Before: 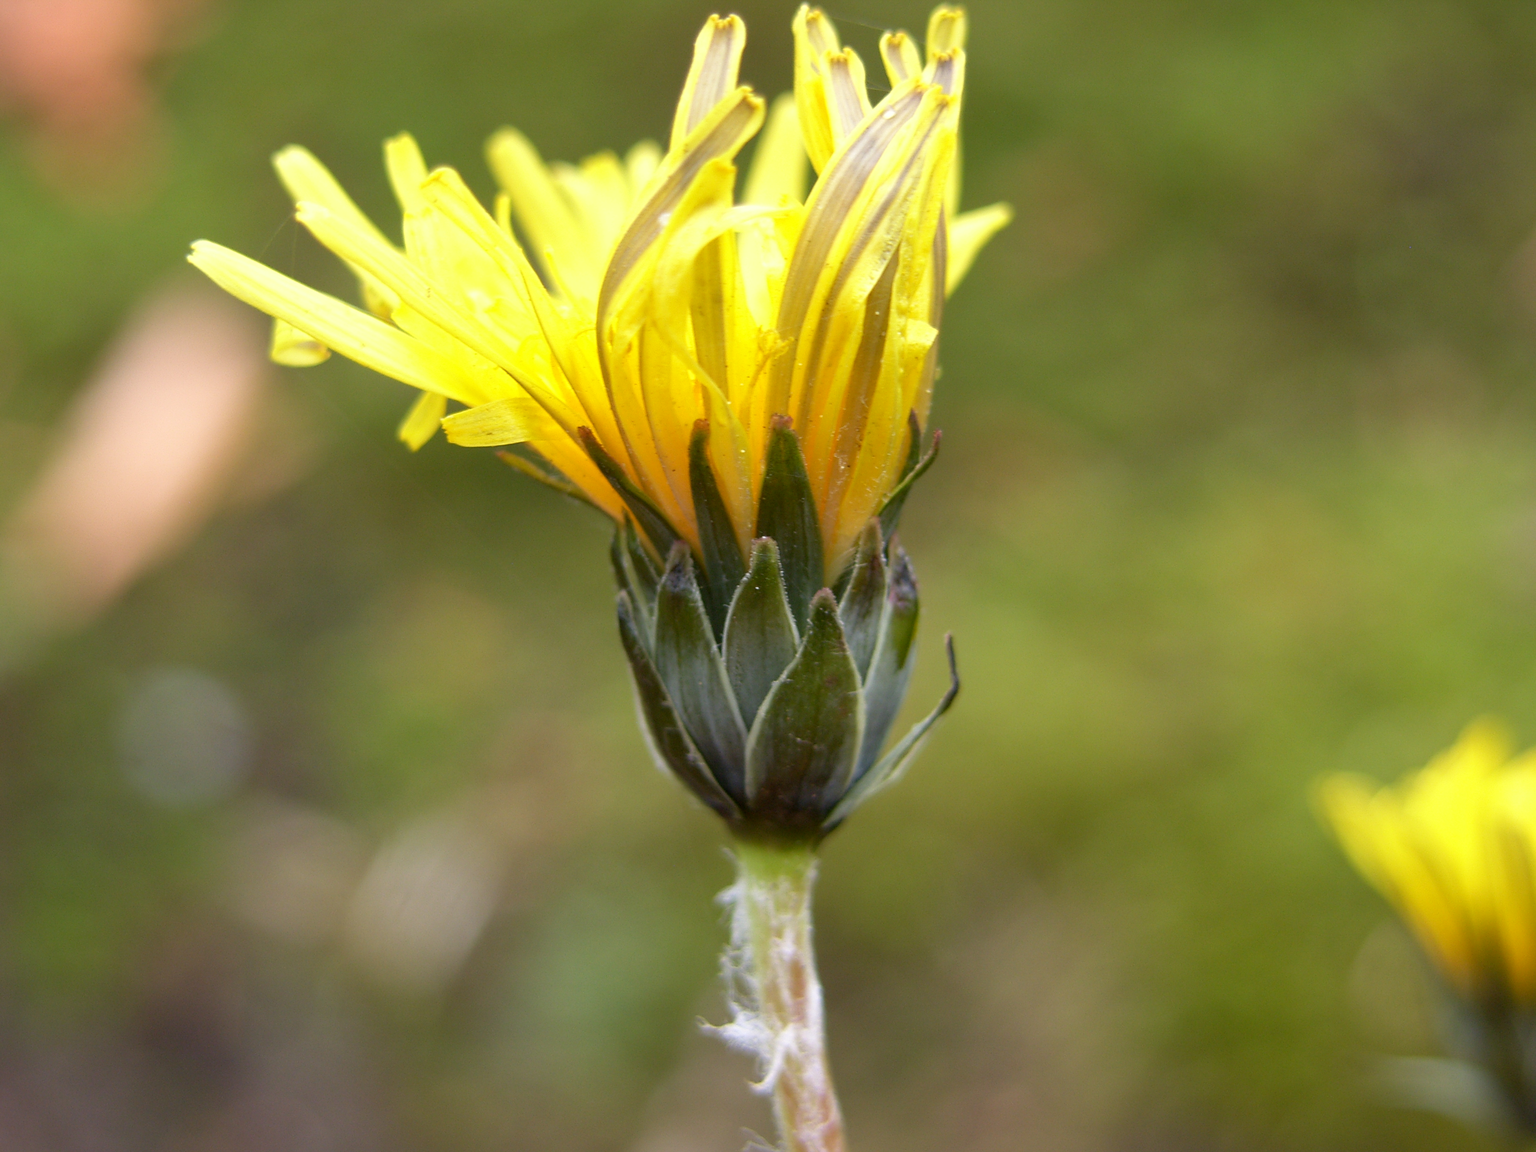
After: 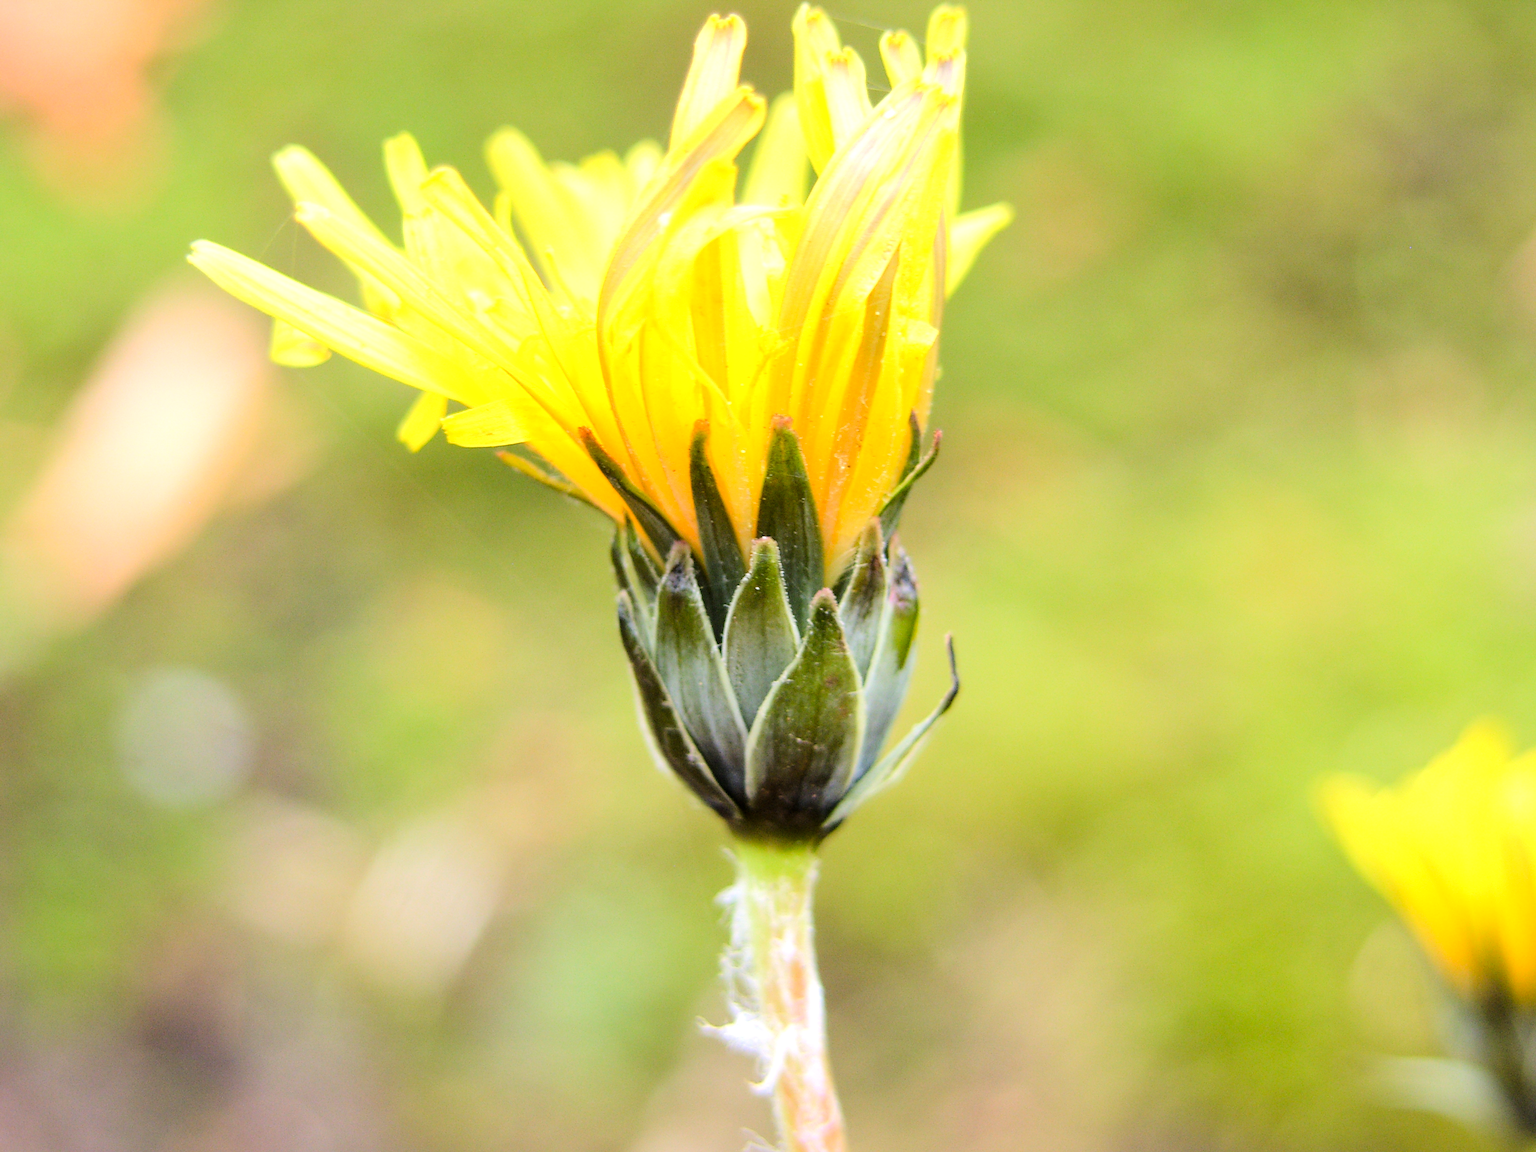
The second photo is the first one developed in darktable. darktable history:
exposure: exposure 0.6 EV, compensate highlight preservation false
tone curve: curves: ch0 [(0, 0) (0.004, 0) (0.133, 0.071) (0.341, 0.453) (0.839, 0.922) (1, 1)], color space Lab, linked channels, preserve colors none
